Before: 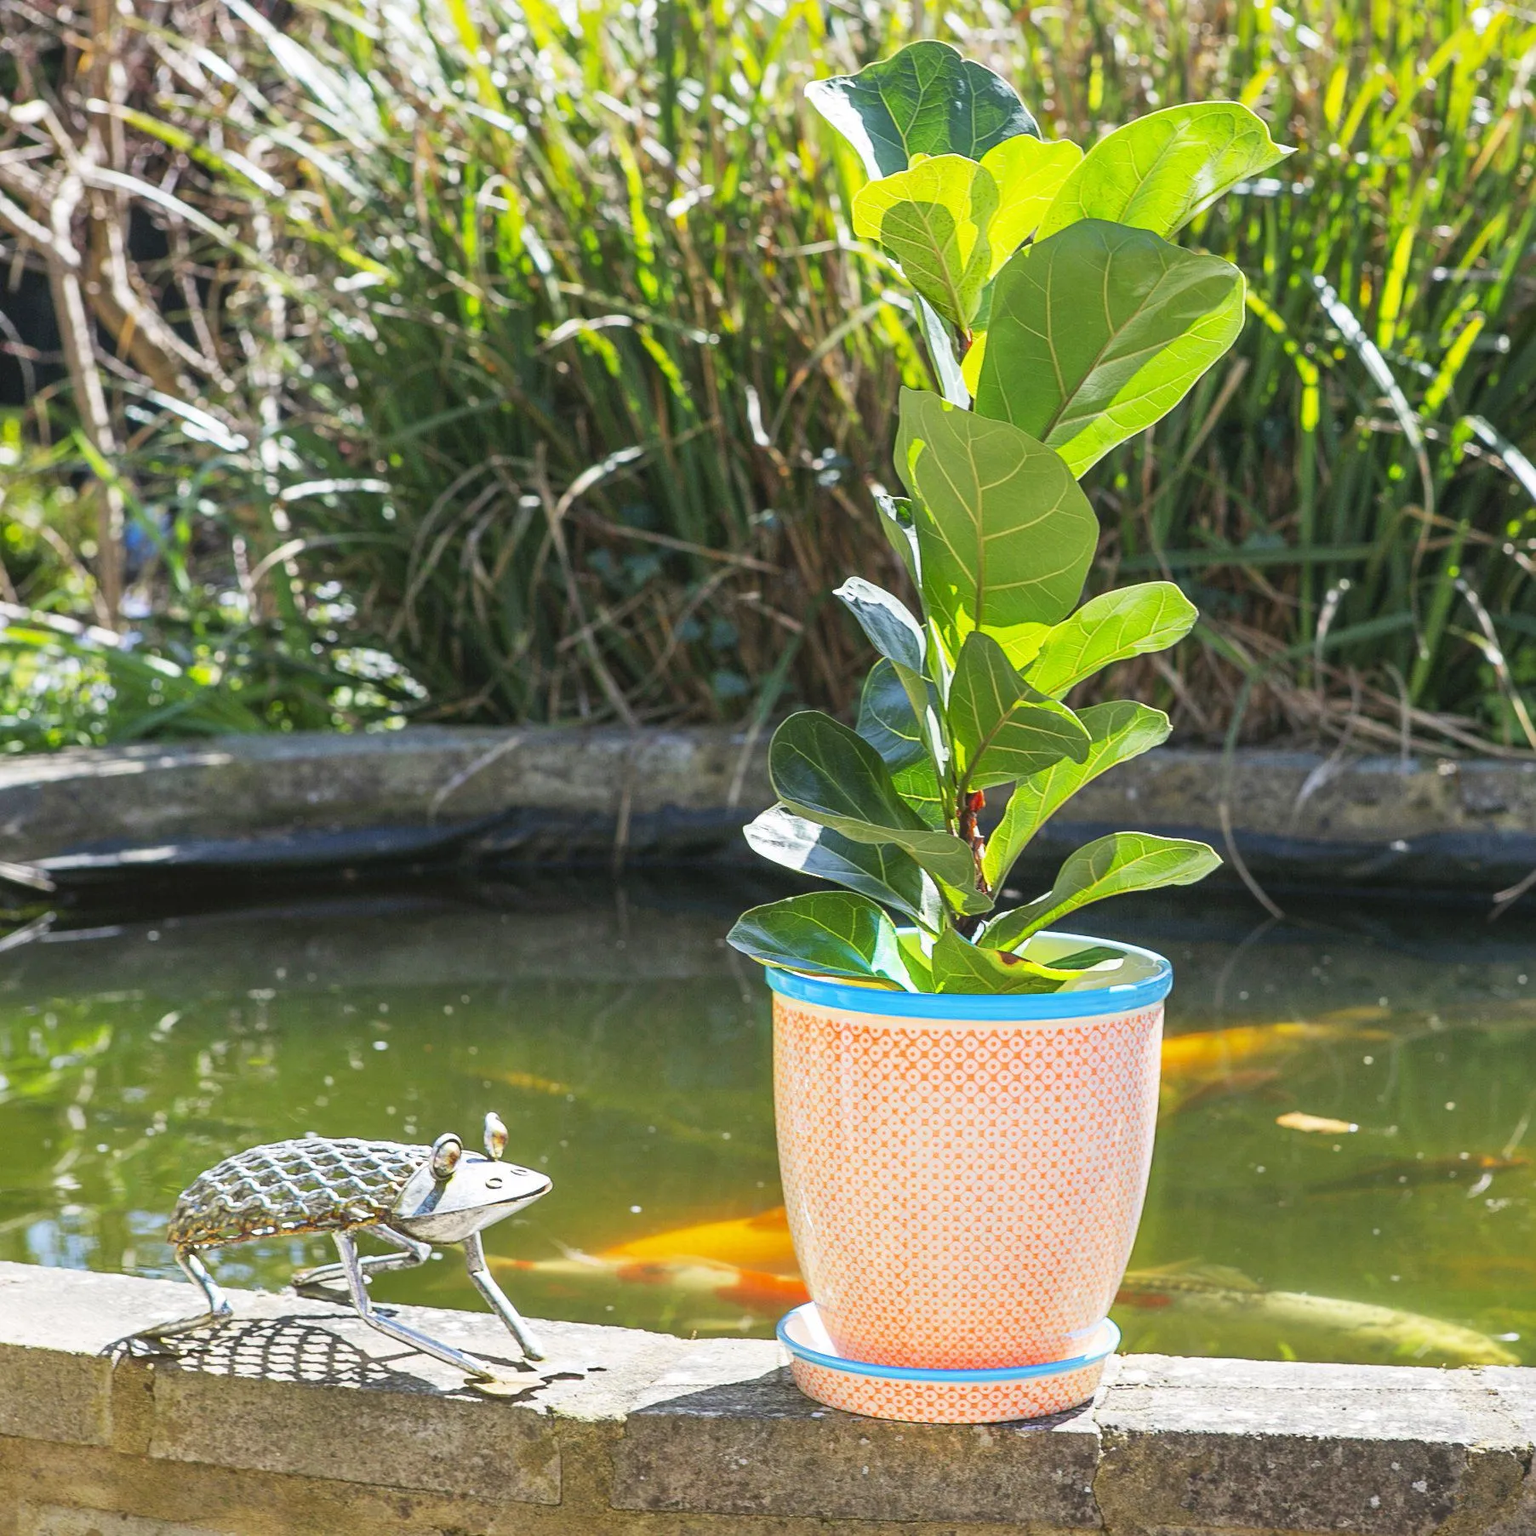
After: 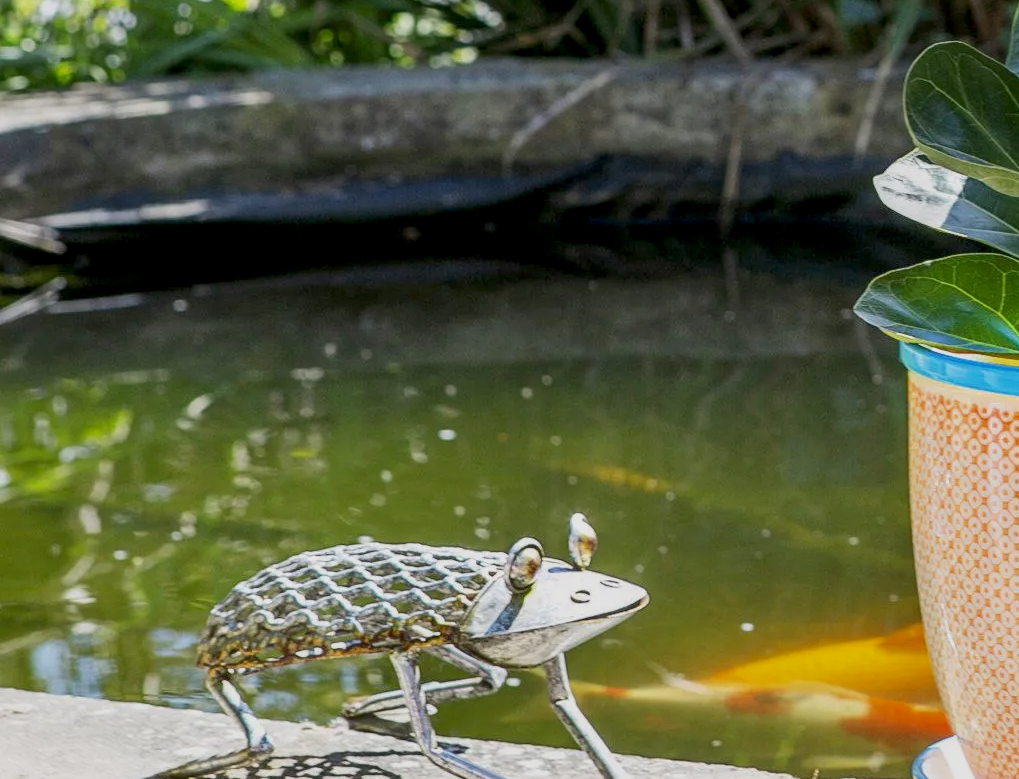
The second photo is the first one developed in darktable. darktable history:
local contrast: on, module defaults
exposure: black level correction 0.011, exposure -0.478 EV, compensate highlight preservation false
crop: top 44.004%, right 43.497%, bottom 12.788%
